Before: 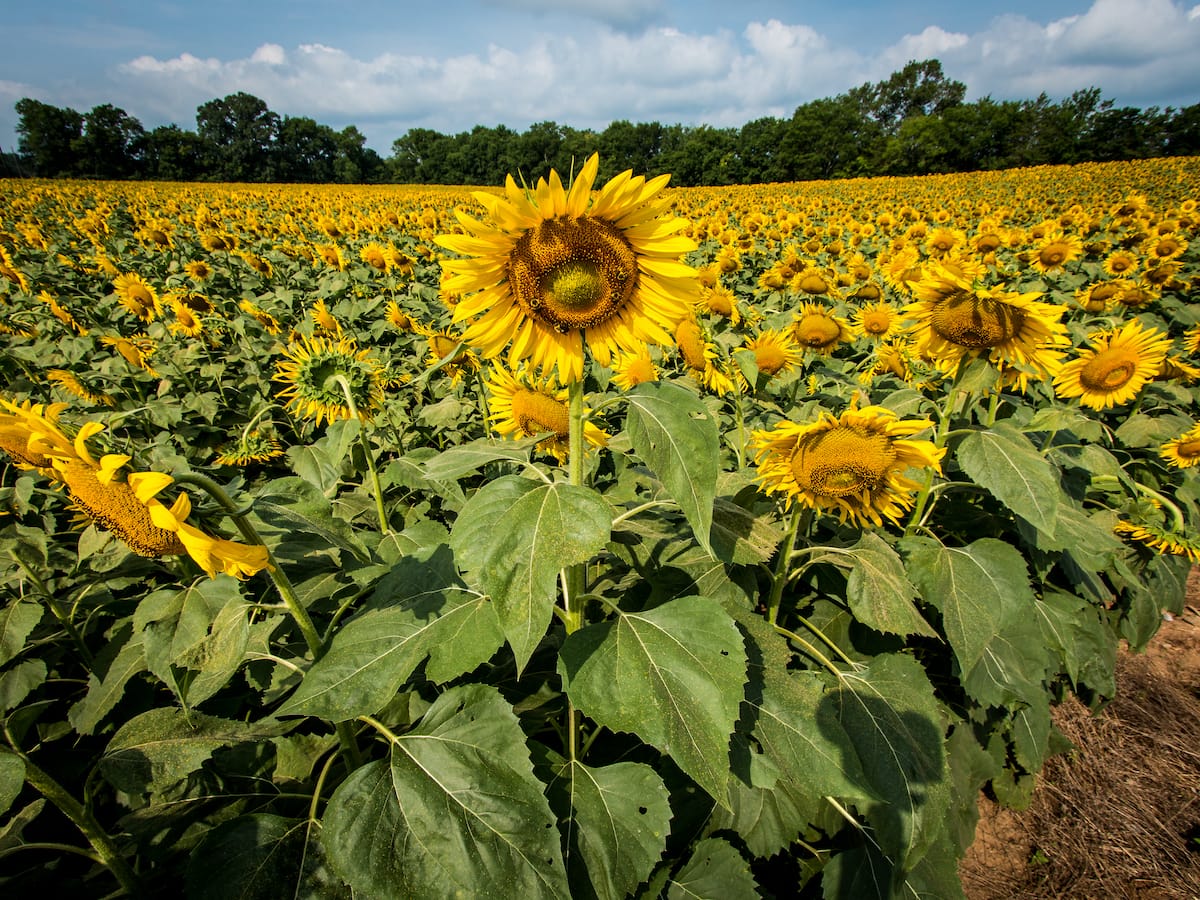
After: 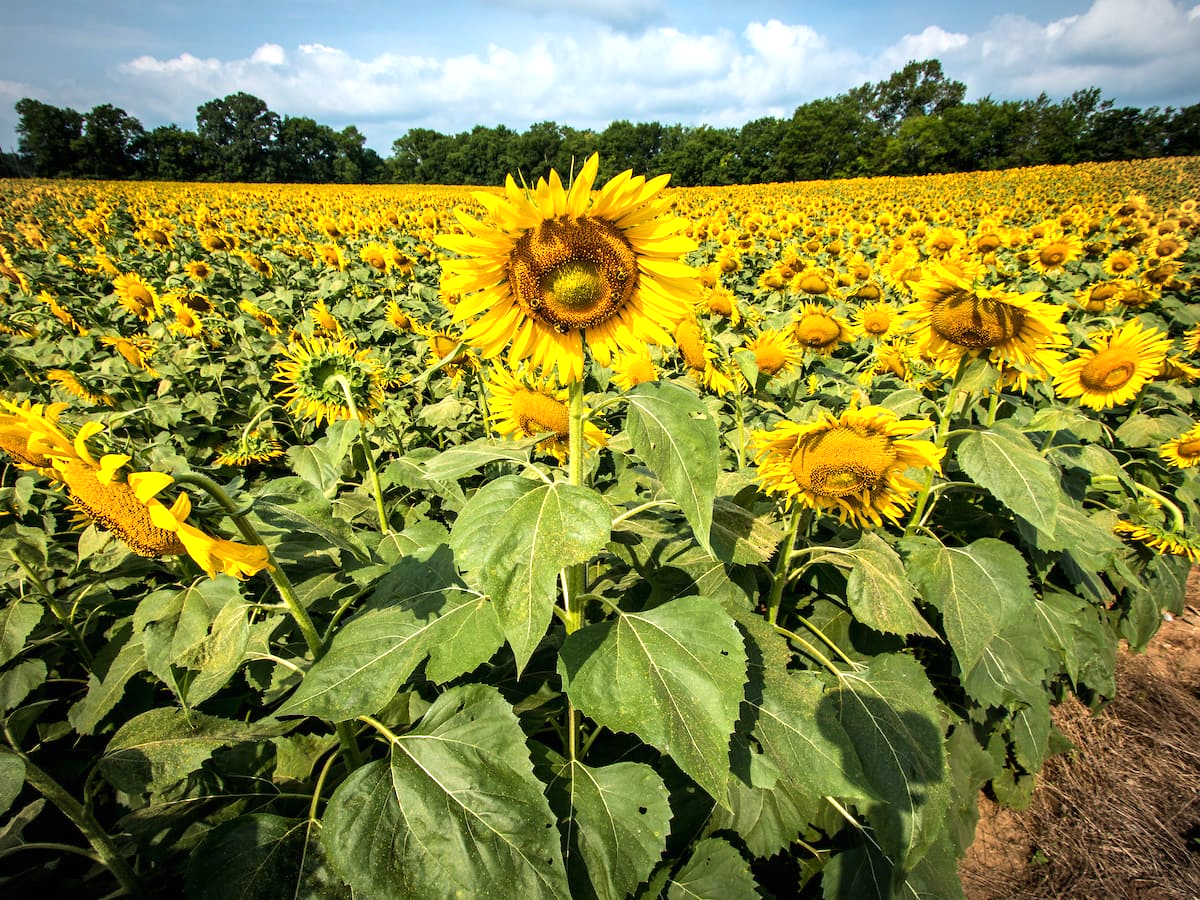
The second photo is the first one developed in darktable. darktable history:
exposure: black level correction 0, exposure 0.7 EV, compensate exposure bias true, compensate highlight preservation false
vignetting: fall-off start 100%, fall-off radius 64.94%, automatic ratio true, unbound false
